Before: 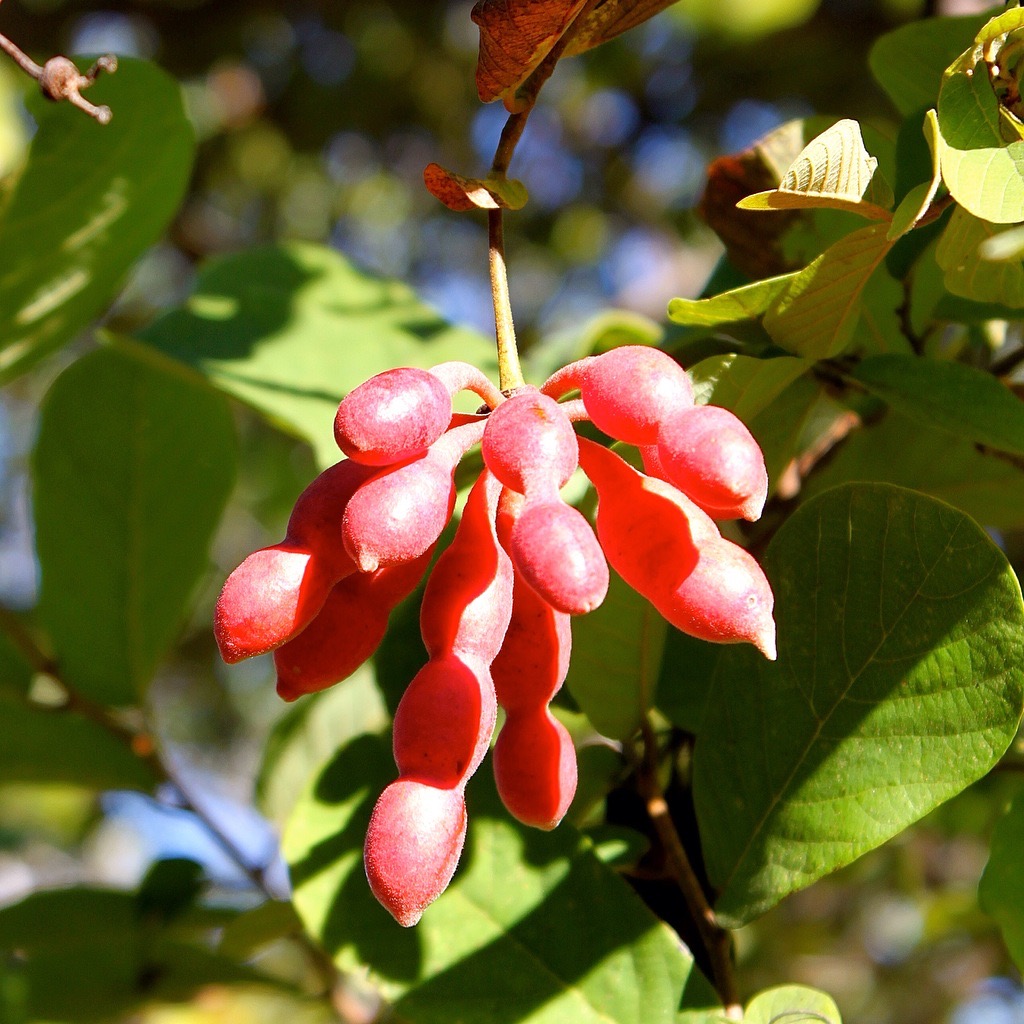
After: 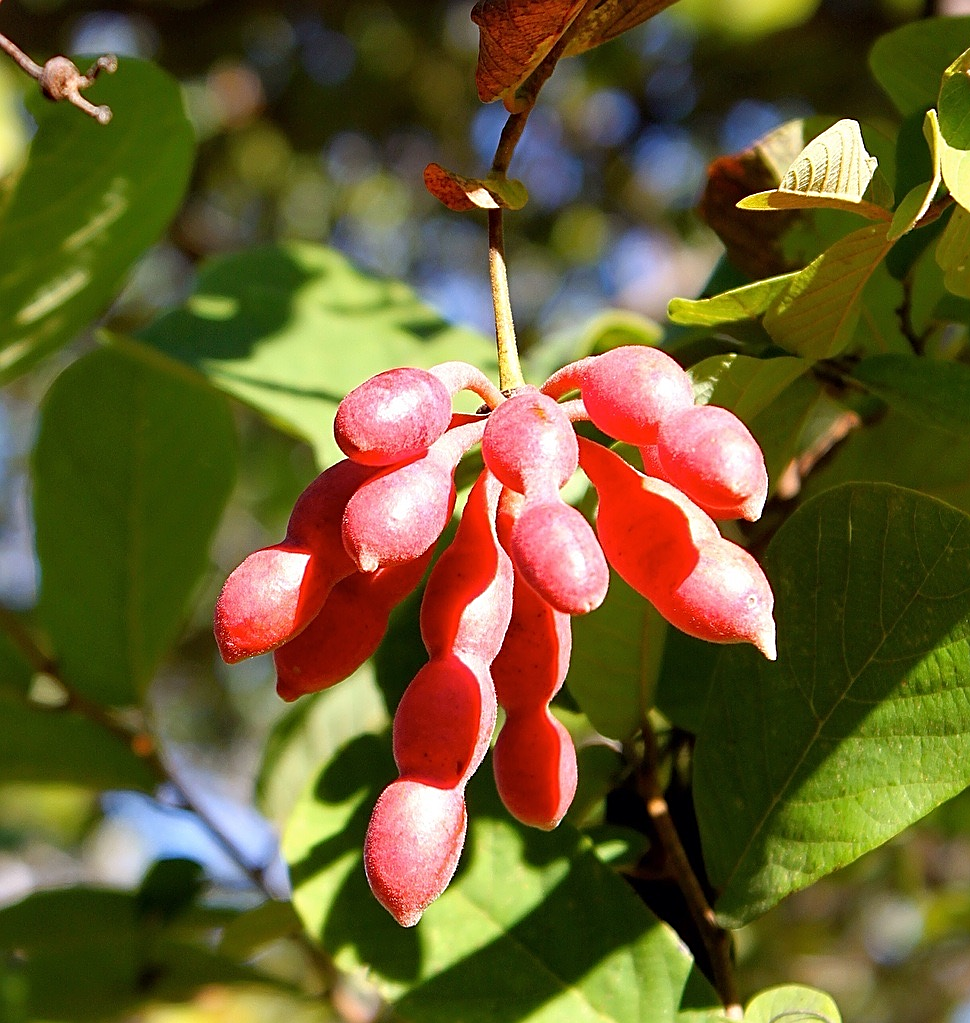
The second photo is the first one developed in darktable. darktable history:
crop and rotate: left 0%, right 5.261%
sharpen: on, module defaults
